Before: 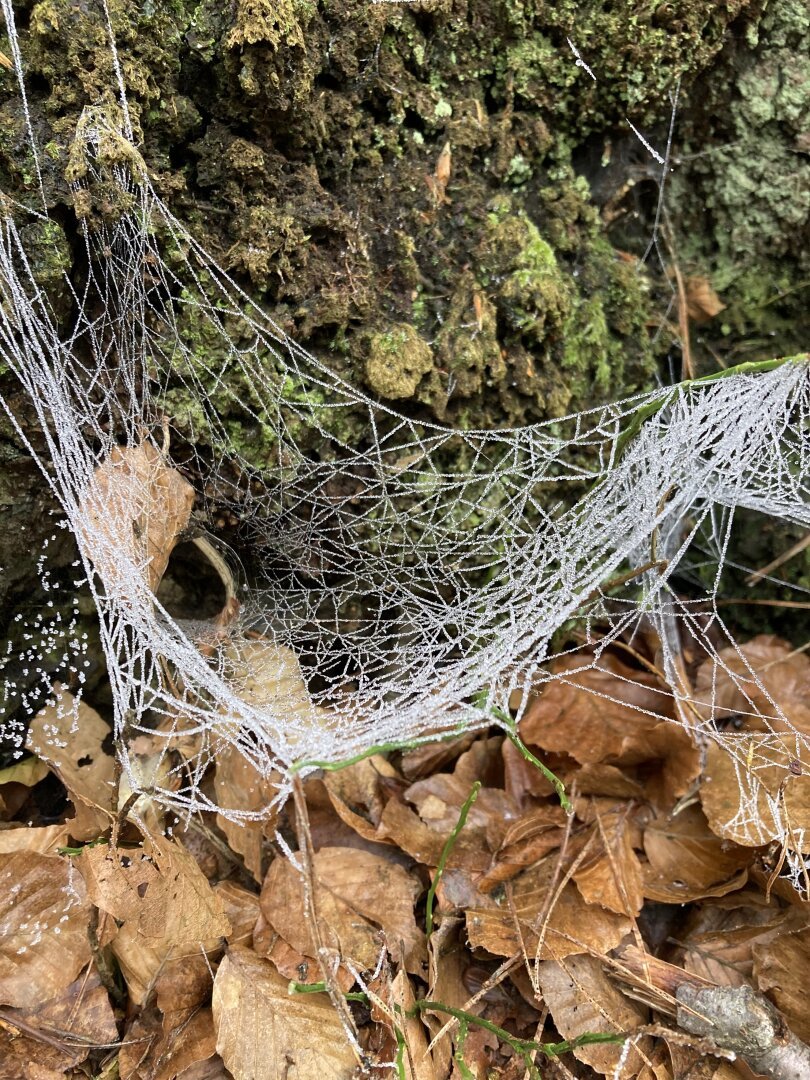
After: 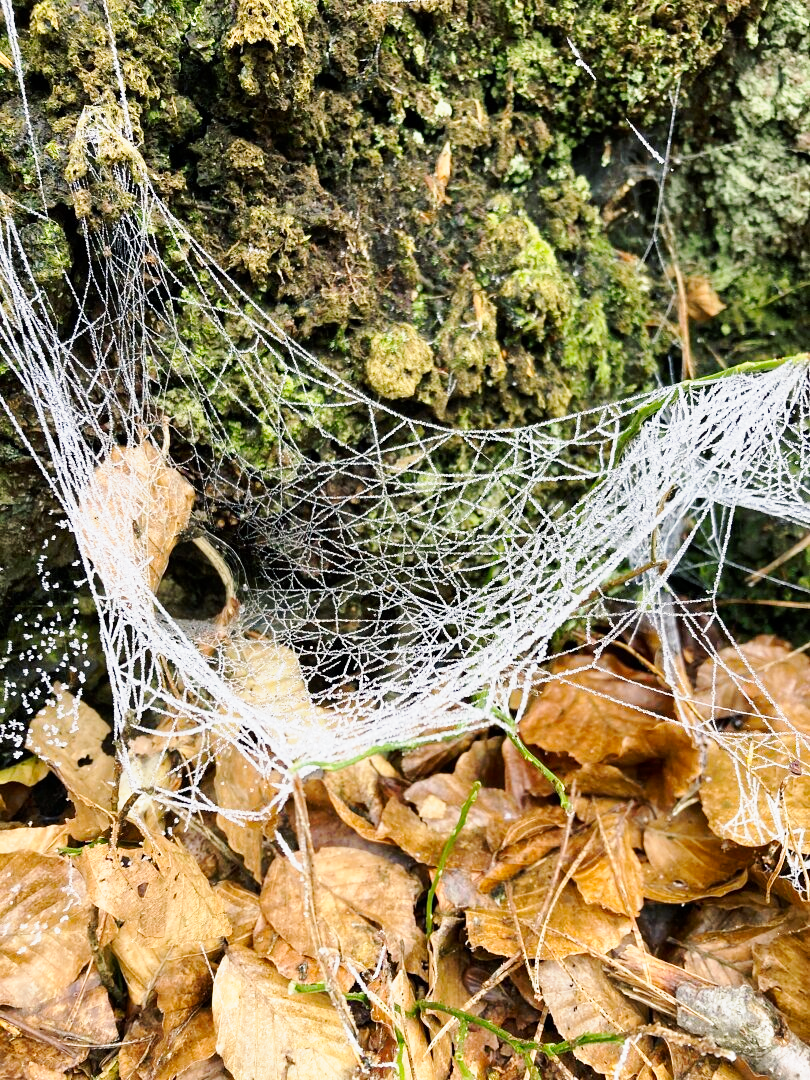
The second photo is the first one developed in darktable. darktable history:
base curve: curves: ch0 [(0, 0) (0.666, 0.806) (1, 1)], preserve colors none
color balance rgb: shadows lift › chroma 3.318%, shadows lift › hue 241.82°, perceptual saturation grading › global saturation 19.721%
exposure: exposure 0.203 EV, compensate exposure bias true, compensate highlight preservation false
tone curve: curves: ch0 [(0, 0) (0.035, 0.017) (0.131, 0.108) (0.279, 0.279) (0.476, 0.554) (0.617, 0.693) (0.704, 0.77) (0.801, 0.854) (0.895, 0.927) (1, 0.976)]; ch1 [(0, 0) (0.318, 0.278) (0.444, 0.427) (0.493, 0.493) (0.537, 0.547) (0.594, 0.616) (0.746, 0.764) (1, 1)]; ch2 [(0, 0) (0.316, 0.292) (0.381, 0.37) (0.423, 0.448) (0.476, 0.482) (0.502, 0.498) (0.529, 0.532) (0.583, 0.608) (0.639, 0.657) (0.7, 0.7) (0.861, 0.808) (1, 0.951)], preserve colors none
